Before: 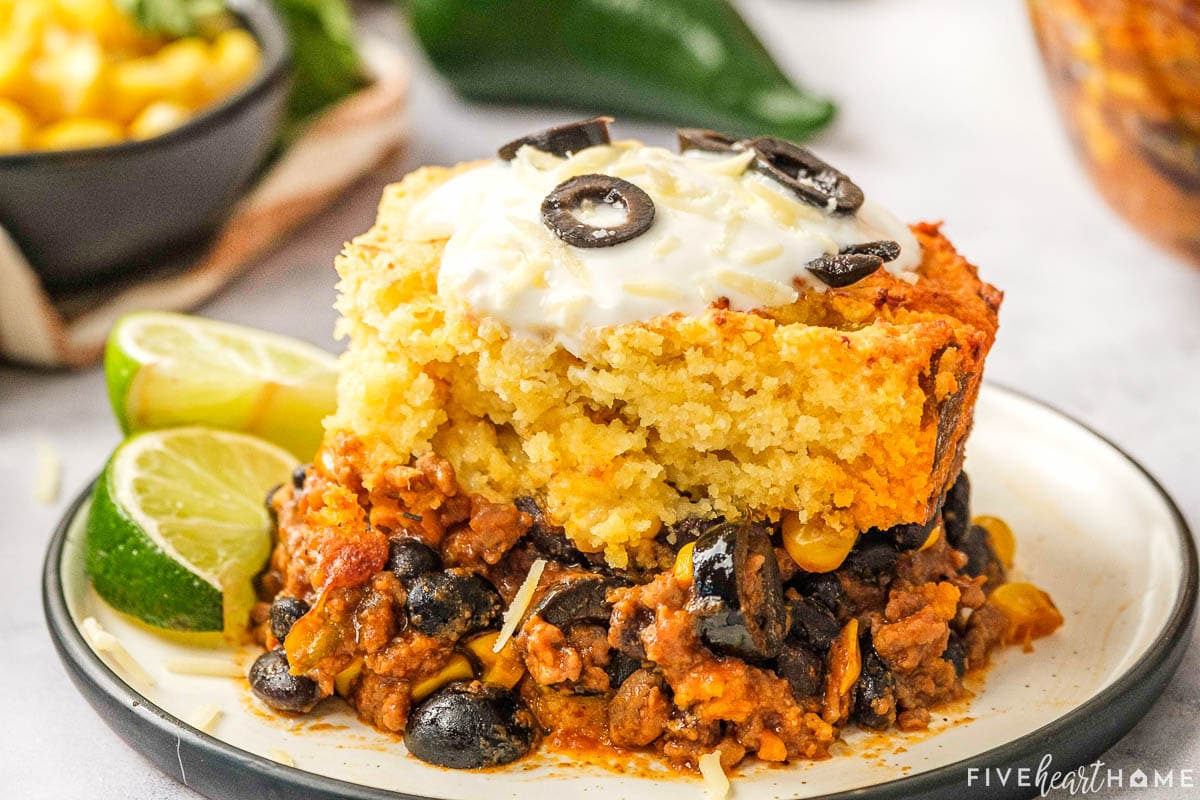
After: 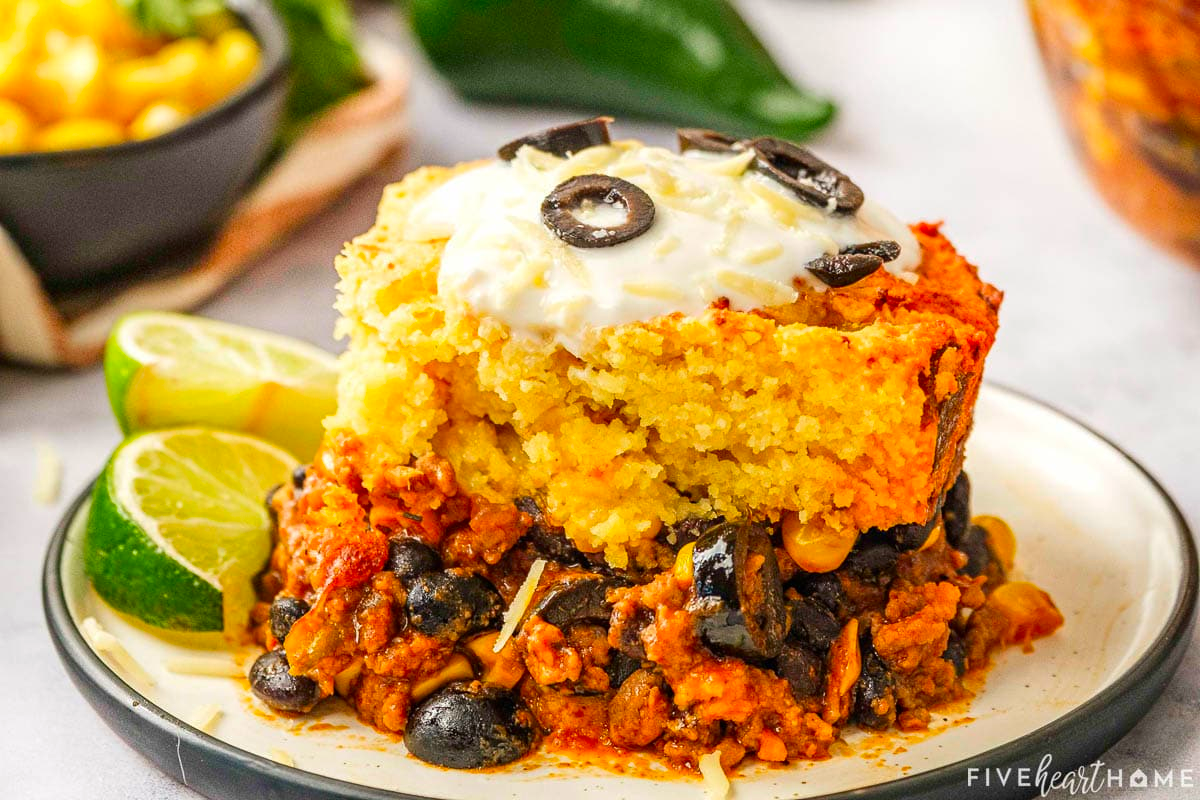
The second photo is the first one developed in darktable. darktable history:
contrast brightness saturation: brightness -0.021, saturation 0.343
